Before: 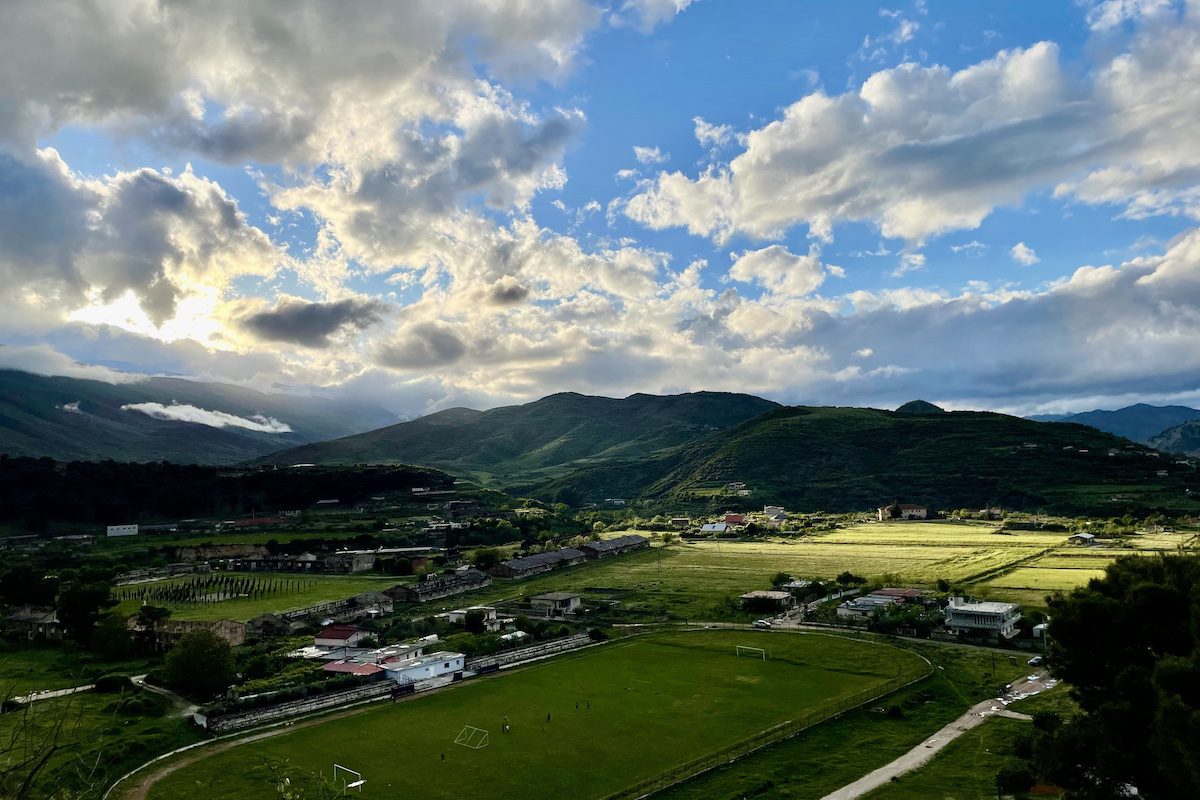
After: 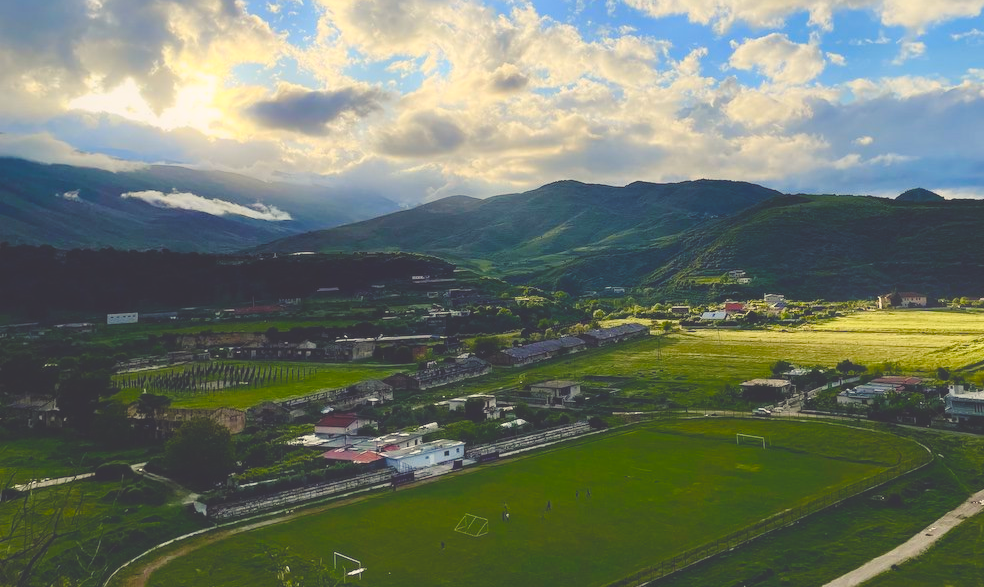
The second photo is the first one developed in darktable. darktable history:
bloom: size 5%, threshold 95%, strength 15%
crop: top 26.531%, right 17.959%
white balance: emerald 1
contrast brightness saturation: contrast -0.1, brightness 0.05, saturation 0.08
color balance rgb: shadows lift › chroma 3%, shadows lift › hue 280.8°, power › hue 330°, highlights gain › chroma 3%, highlights gain › hue 75.6°, global offset › luminance 2%, perceptual saturation grading › global saturation 20%, perceptual saturation grading › highlights -25%, perceptual saturation grading › shadows 50%, global vibrance 20.33%
